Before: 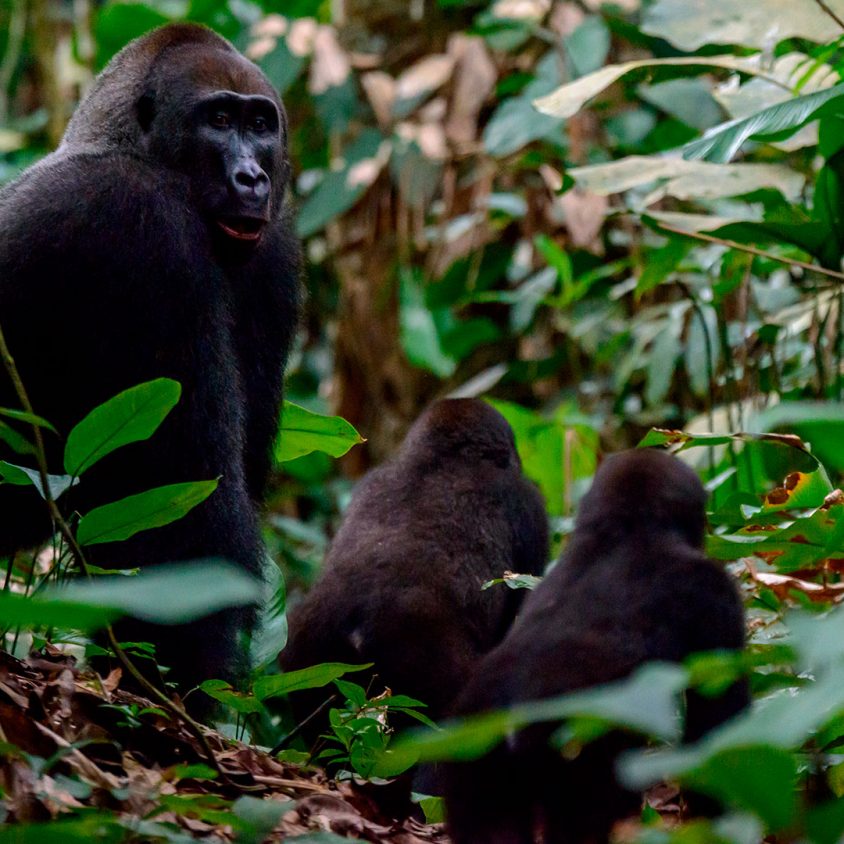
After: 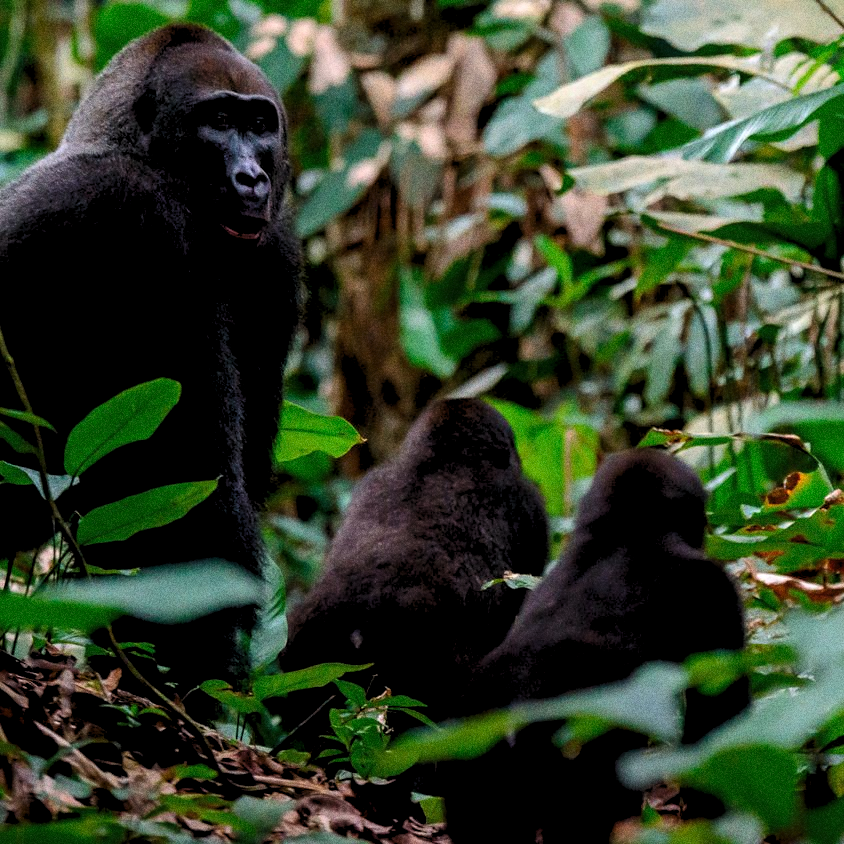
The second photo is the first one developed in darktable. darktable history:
levels: levels [0.073, 0.497, 0.972]
grain: coarseness 11.82 ISO, strength 36.67%, mid-tones bias 74.17%
